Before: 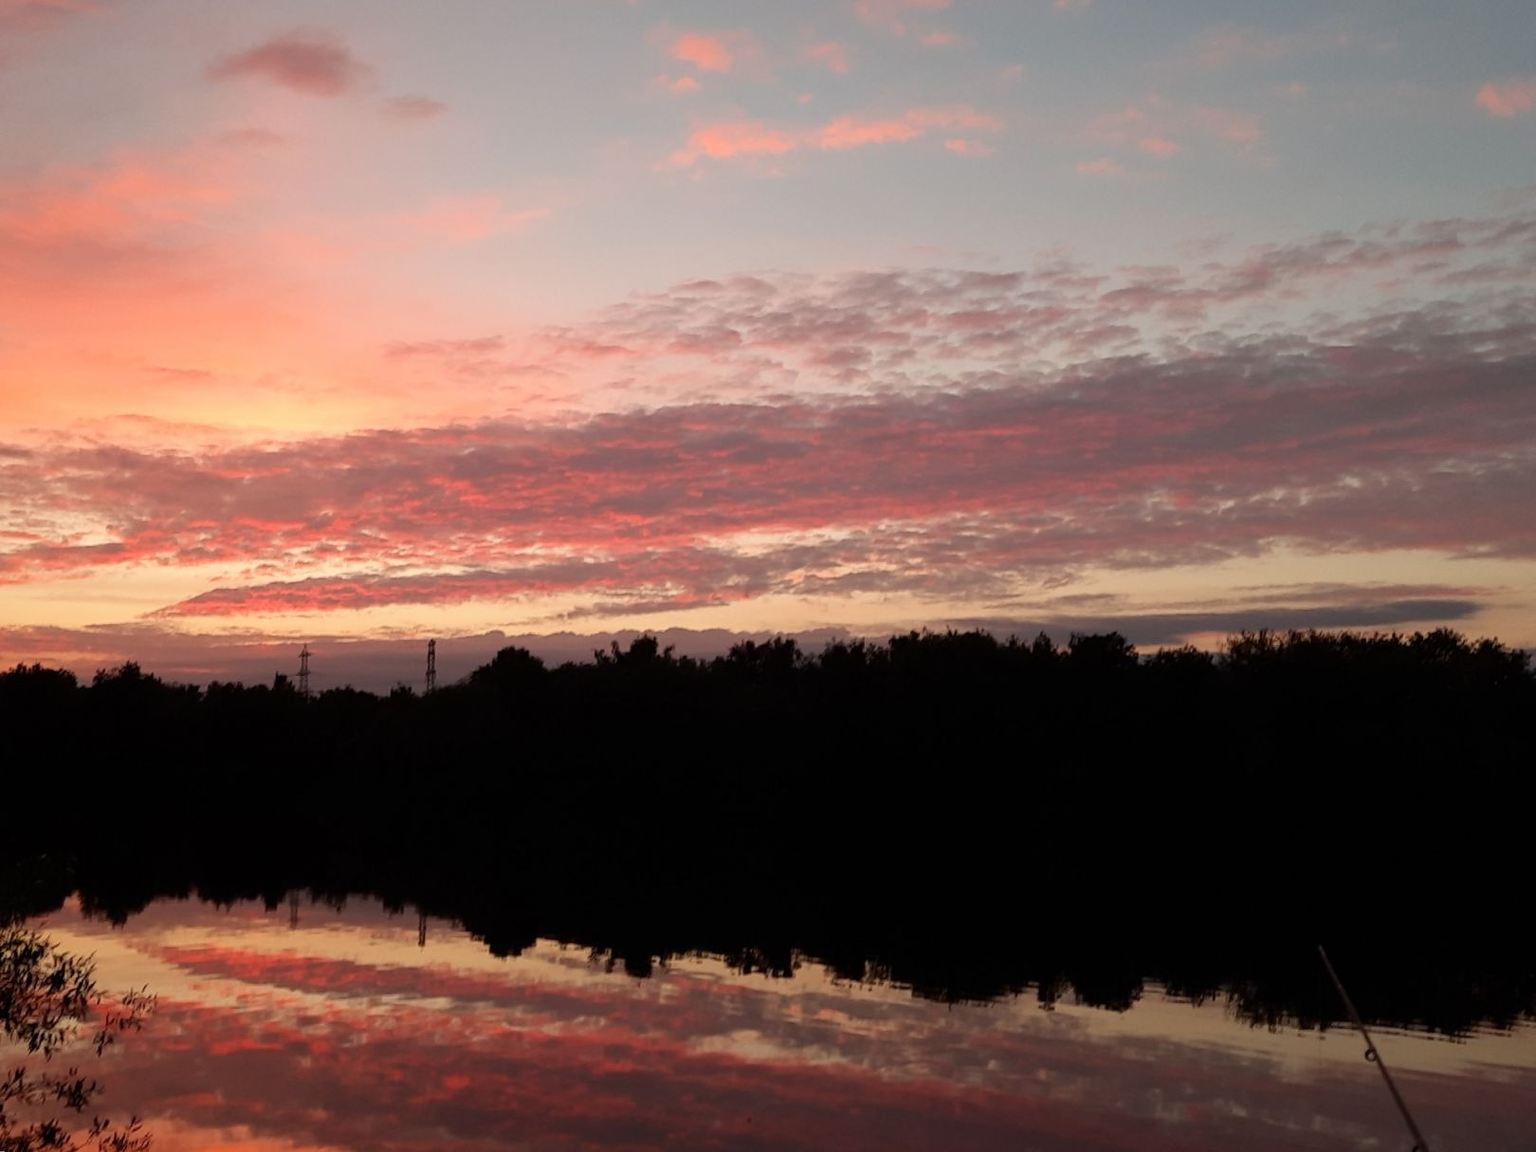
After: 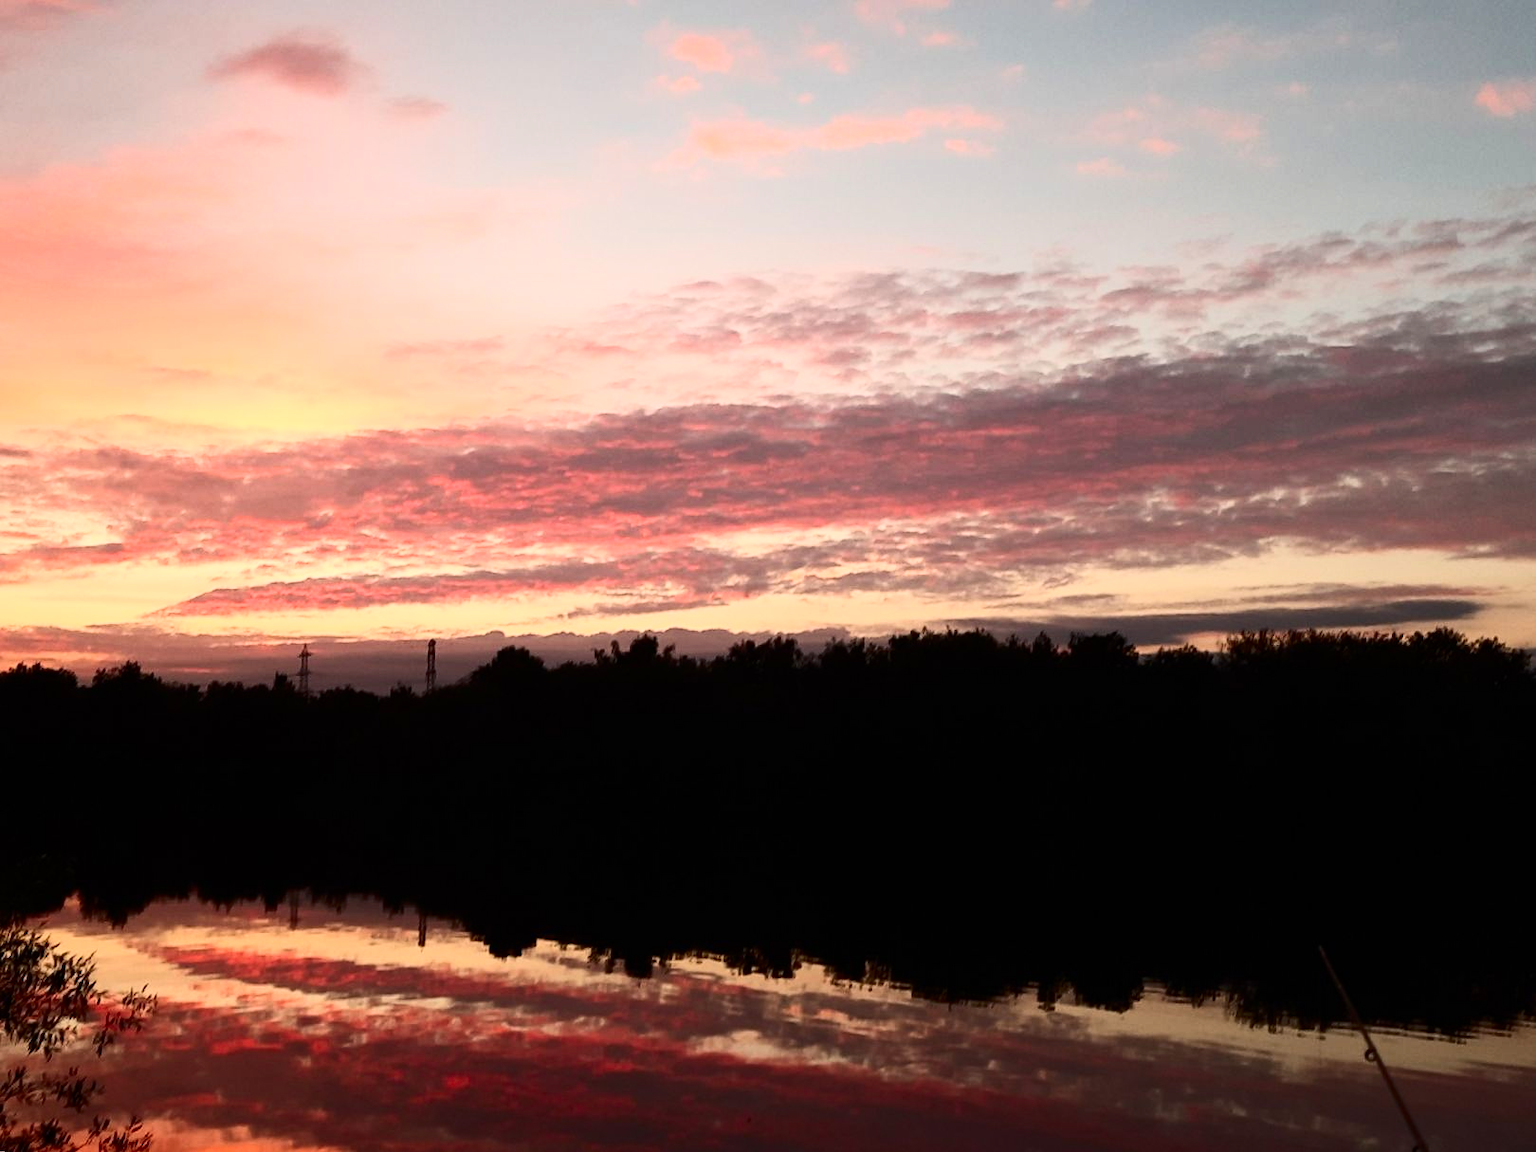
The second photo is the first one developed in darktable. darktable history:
contrast brightness saturation: contrast 0.406, brightness 0.106, saturation 0.206
